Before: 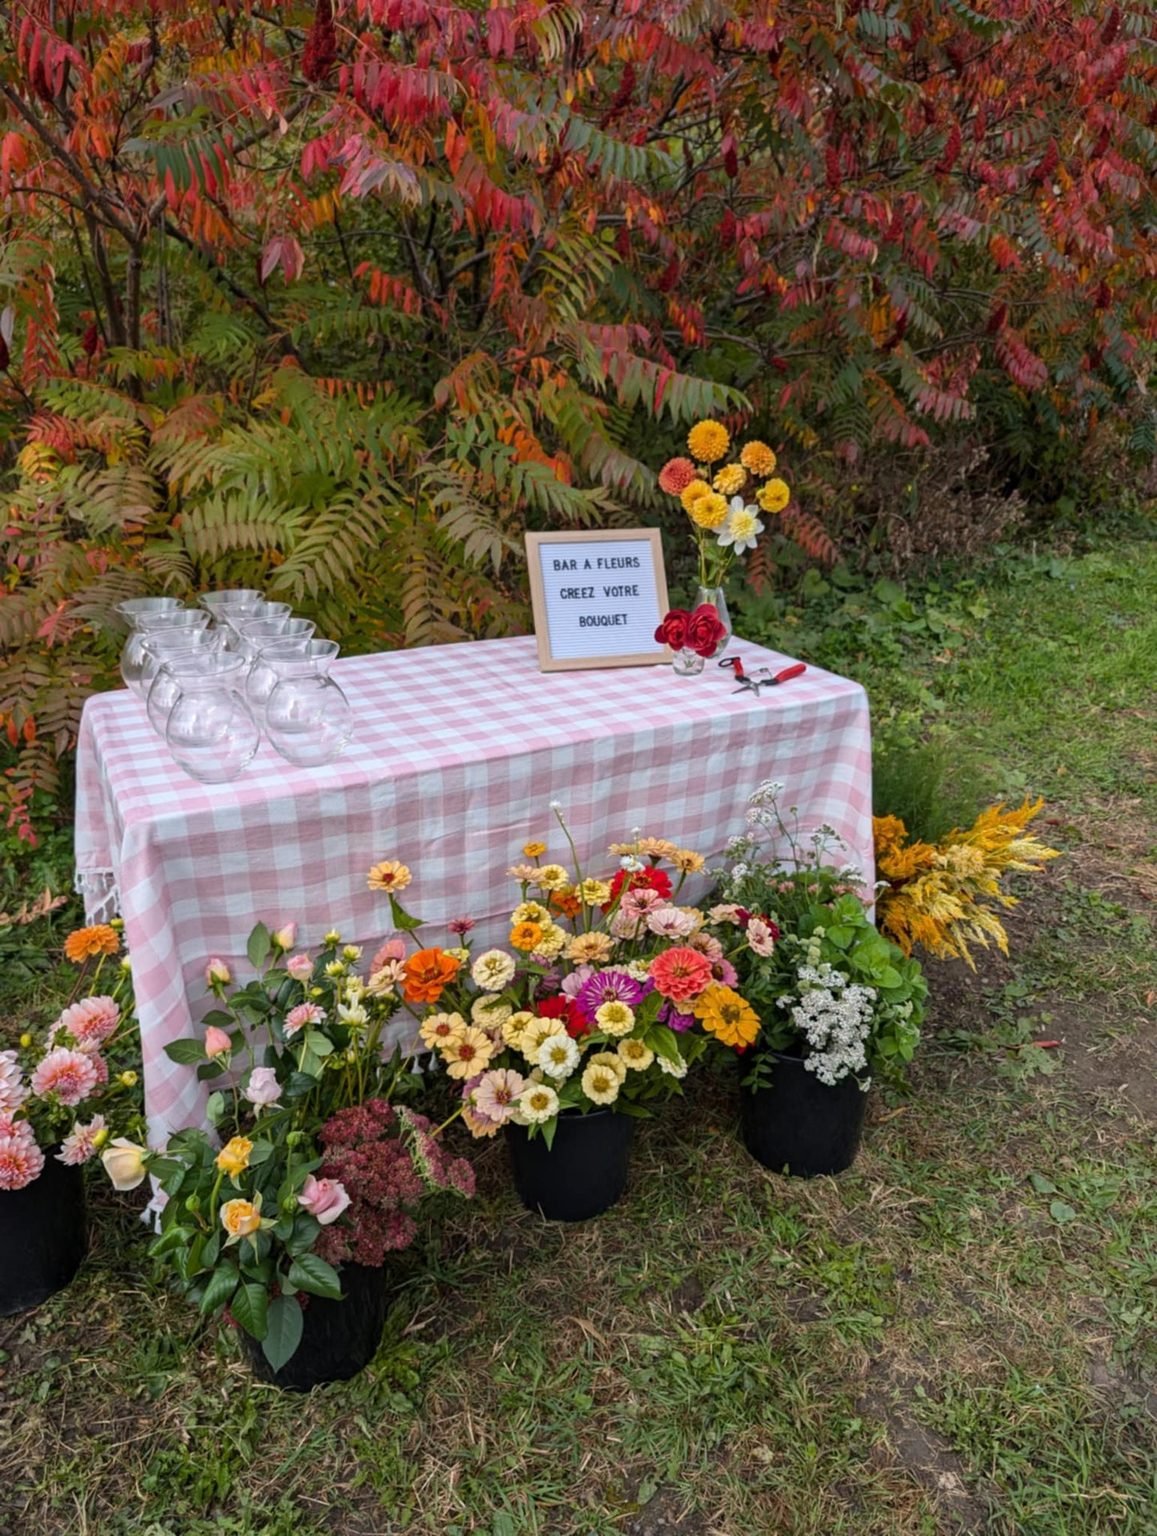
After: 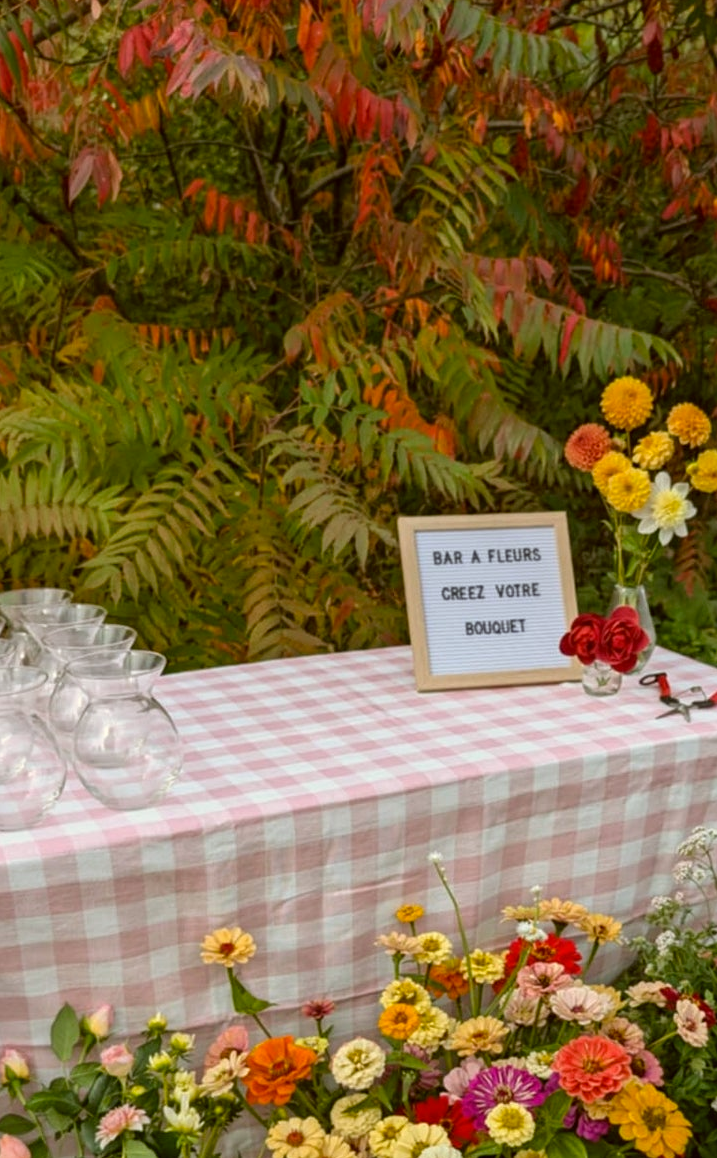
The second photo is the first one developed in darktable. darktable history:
crop: left 17.914%, top 7.76%, right 32.435%, bottom 31.855%
color correction: highlights a* -1.45, highlights b* 10.19, shadows a* 0.483, shadows b* 18.56
